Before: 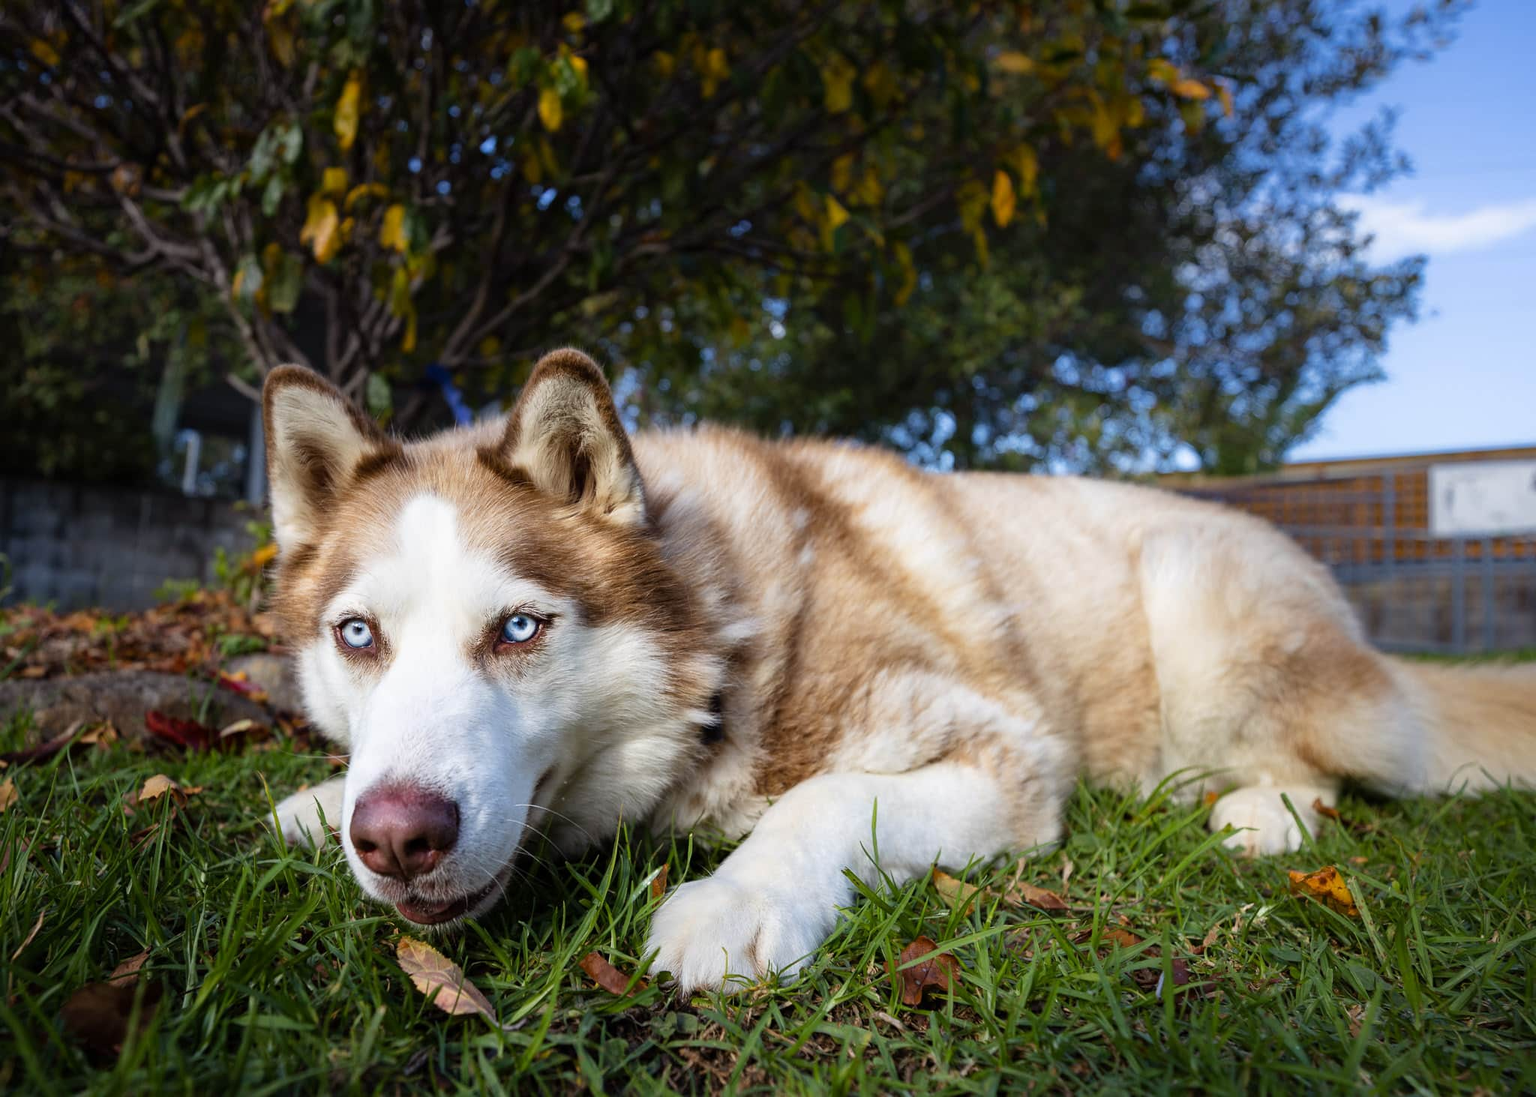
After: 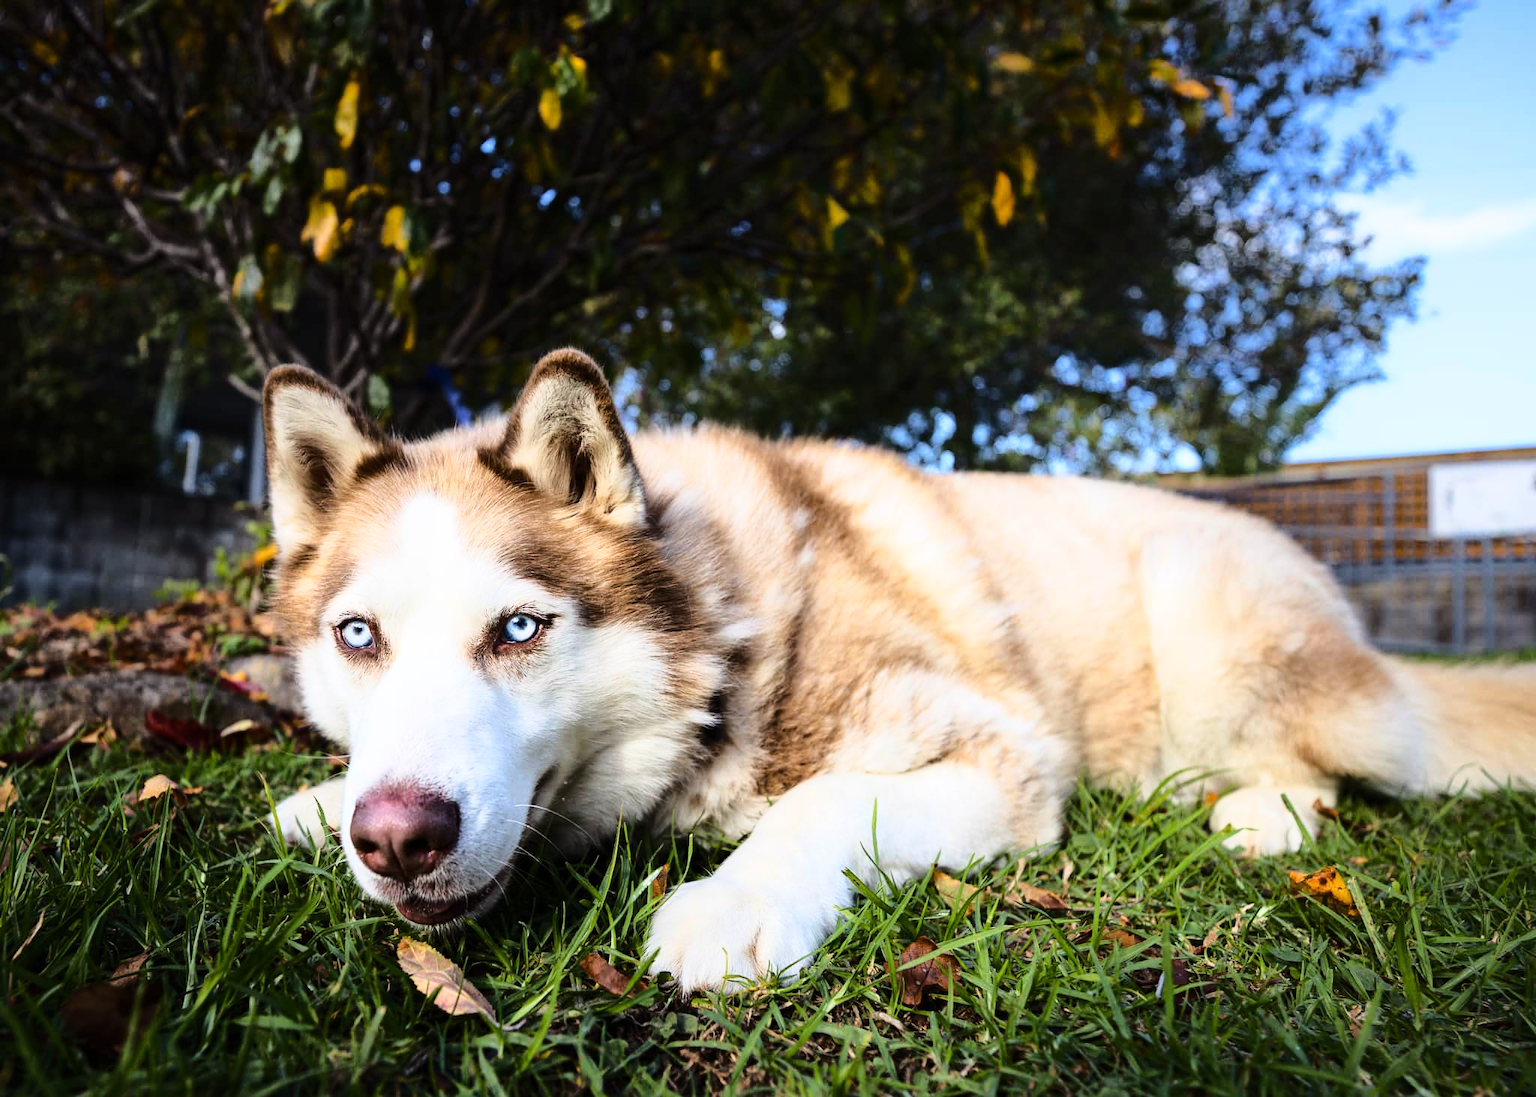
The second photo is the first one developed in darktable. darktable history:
base curve: curves: ch0 [(0, 0) (0.04, 0.03) (0.133, 0.232) (0.448, 0.748) (0.843, 0.968) (1, 1)]
